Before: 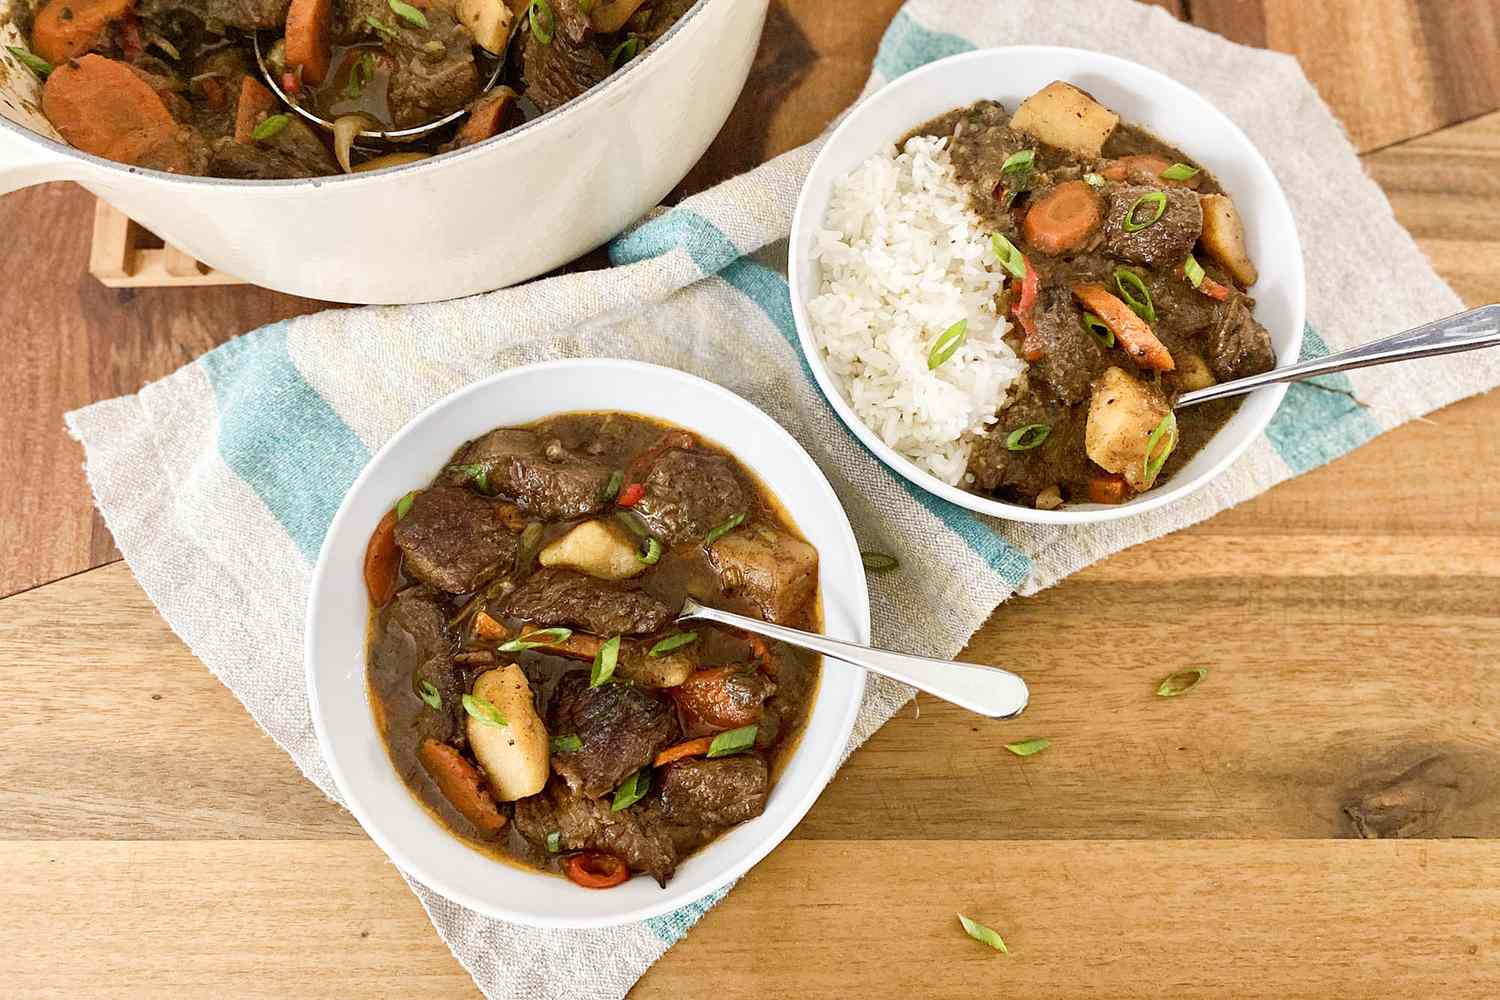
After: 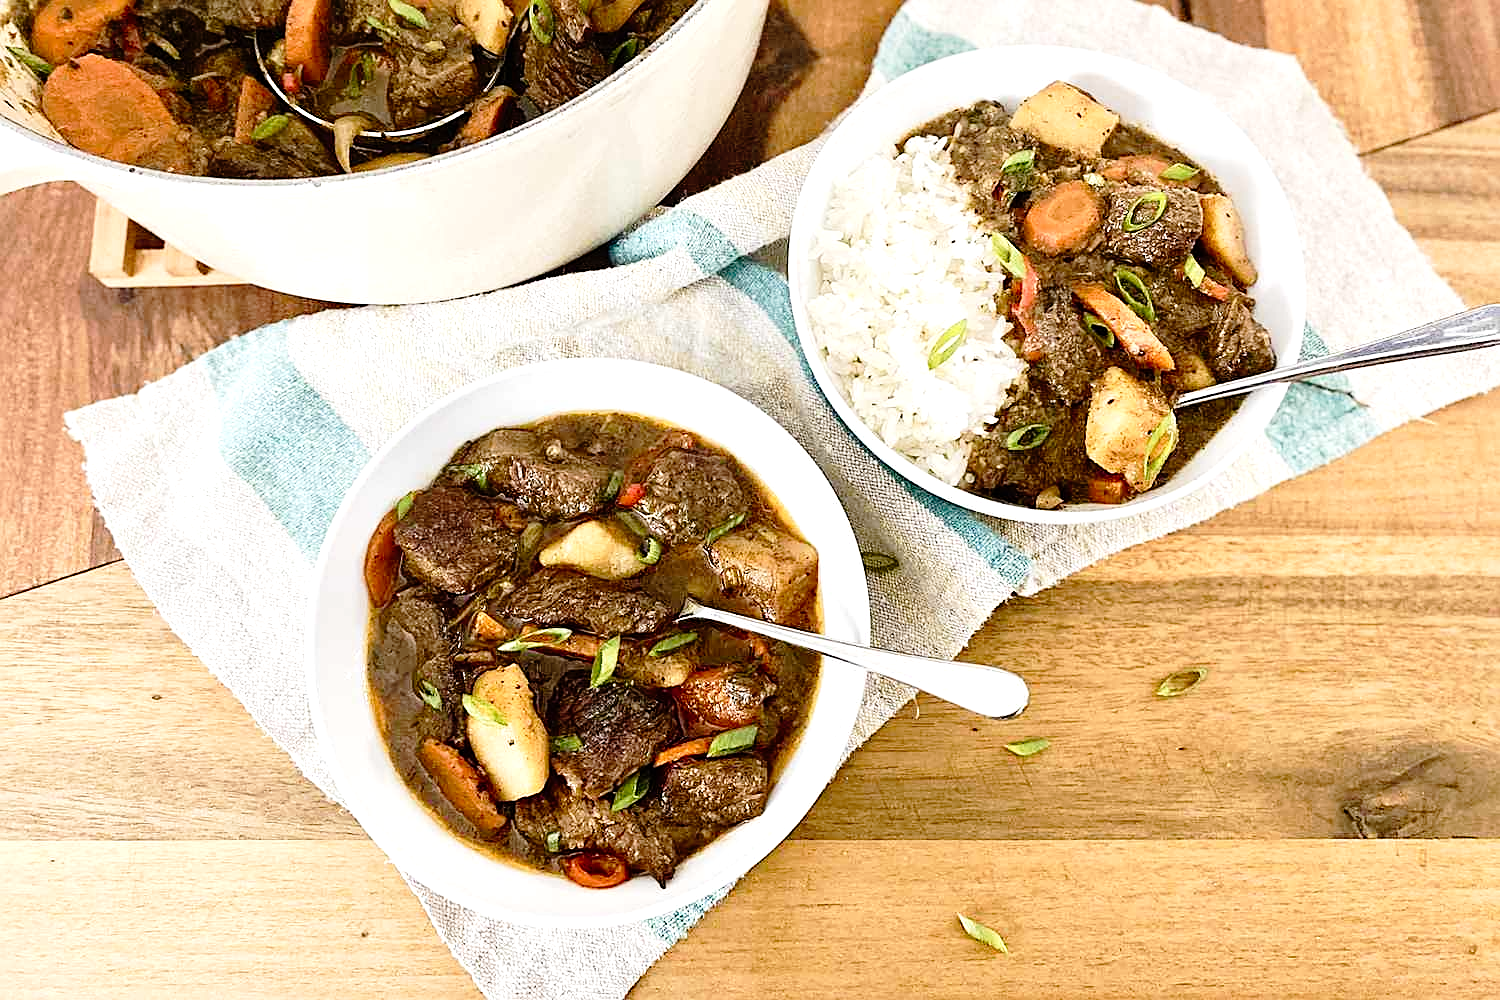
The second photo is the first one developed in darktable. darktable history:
tone curve: curves: ch0 [(0, 0) (0.003, 0.003) (0.011, 0.006) (0.025, 0.015) (0.044, 0.025) (0.069, 0.034) (0.1, 0.052) (0.136, 0.092) (0.177, 0.157) (0.224, 0.228) (0.277, 0.305) (0.335, 0.392) (0.399, 0.466) (0.468, 0.543) (0.543, 0.612) (0.623, 0.692) (0.709, 0.78) (0.801, 0.865) (0.898, 0.935) (1, 1)], preserve colors none
sharpen: on, module defaults
tone equalizer: -8 EV -0.417 EV, -7 EV -0.389 EV, -6 EV -0.333 EV, -5 EV -0.222 EV, -3 EV 0.222 EV, -2 EV 0.333 EV, -1 EV 0.389 EV, +0 EV 0.417 EV, edges refinement/feathering 500, mask exposure compensation -1.57 EV, preserve details no
